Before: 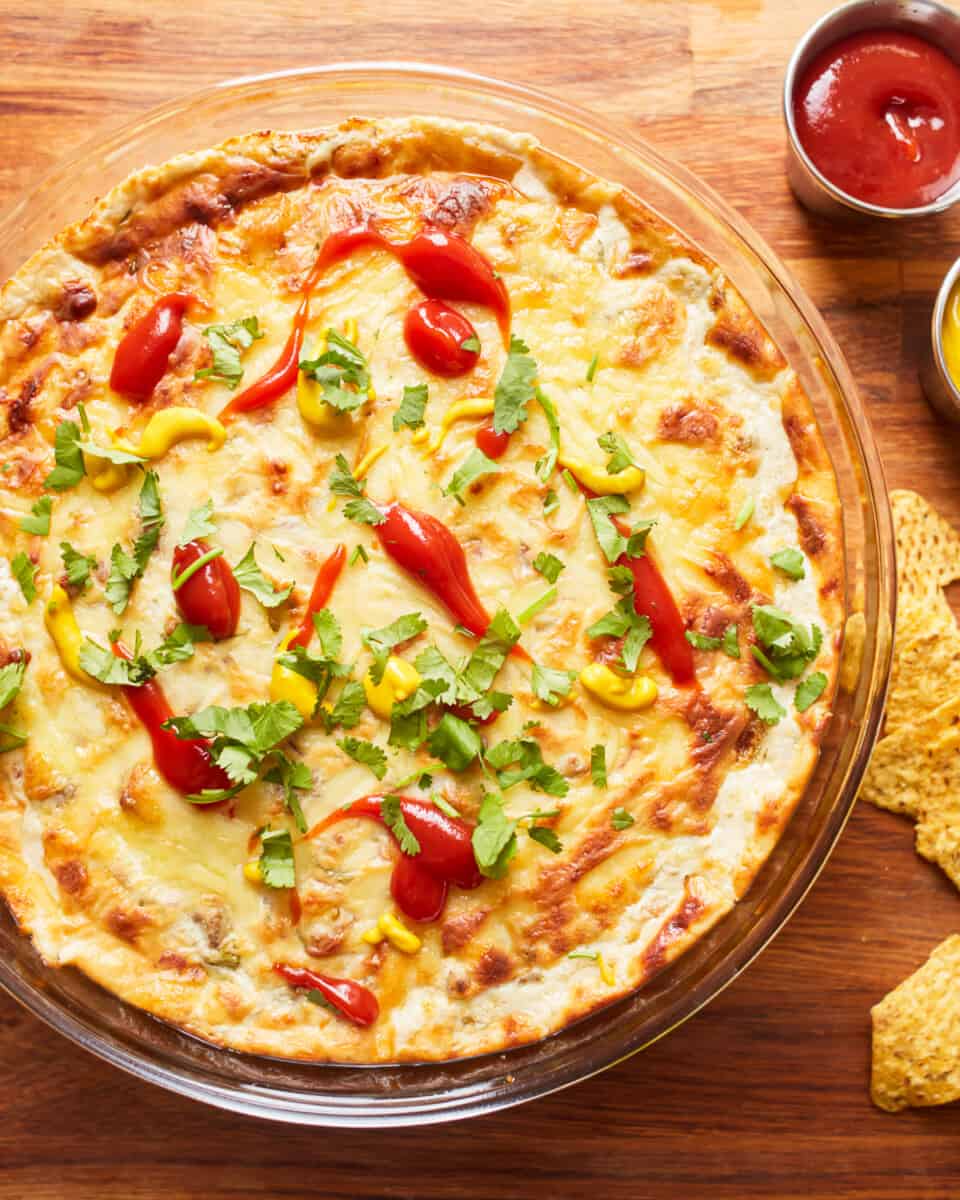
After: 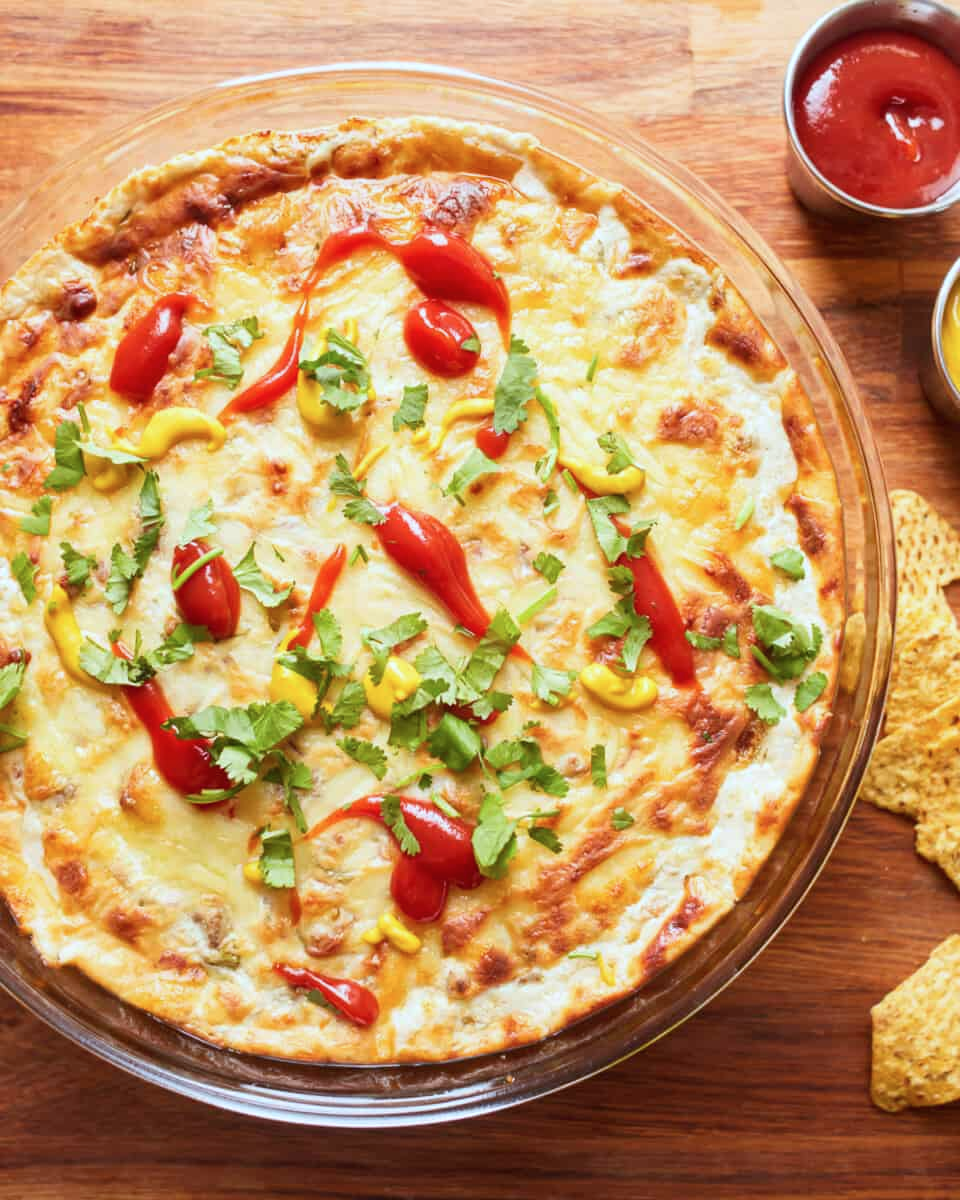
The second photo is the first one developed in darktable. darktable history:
color correction: highlights a* -4.23, highlights b* -10.78
